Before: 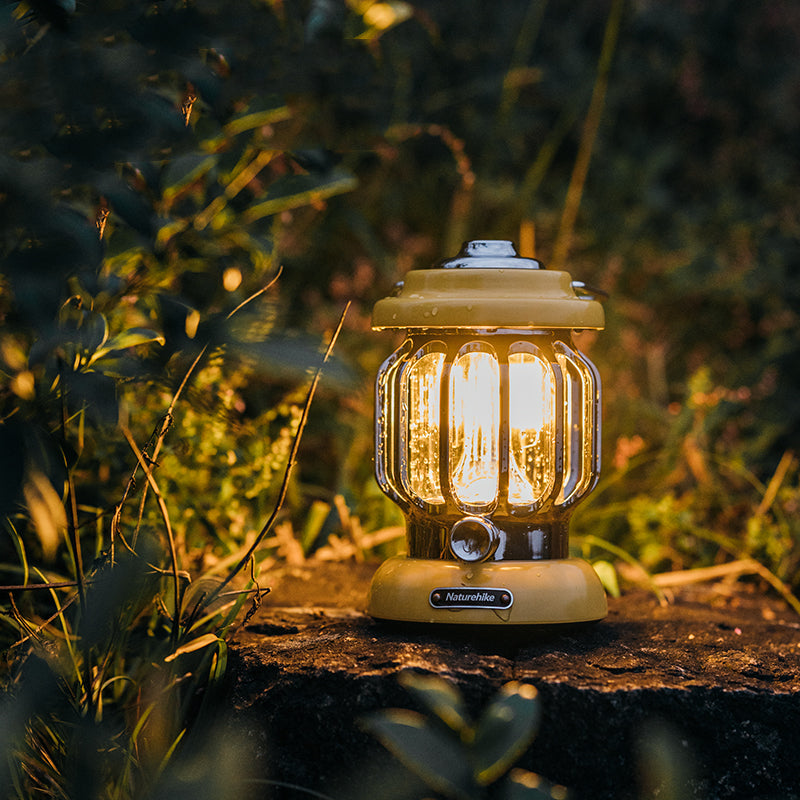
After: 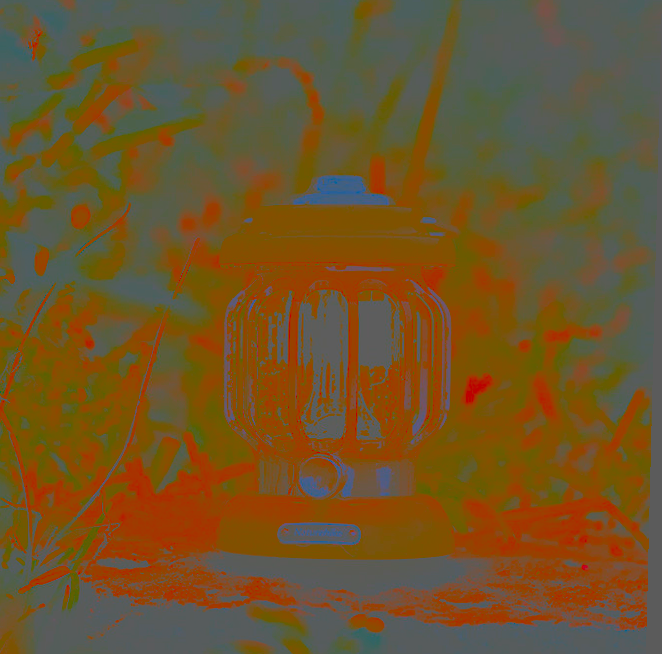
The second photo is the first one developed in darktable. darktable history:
tone equalizer: on, module defaults
crop: left 19.159%, top 9.58%, bottom 9.58%
rotate and perspective: lens shift (vertical) 0.048, lens shift (horizontal) -0.024, automatic cropping off
shadows and highlights: shadows -24.28, highlights 49.77, soften with gaussian
sharpen: on, module defaults
contrast brightness saturation: contrast -0.99, brightness -0.17, saturation 0.75
